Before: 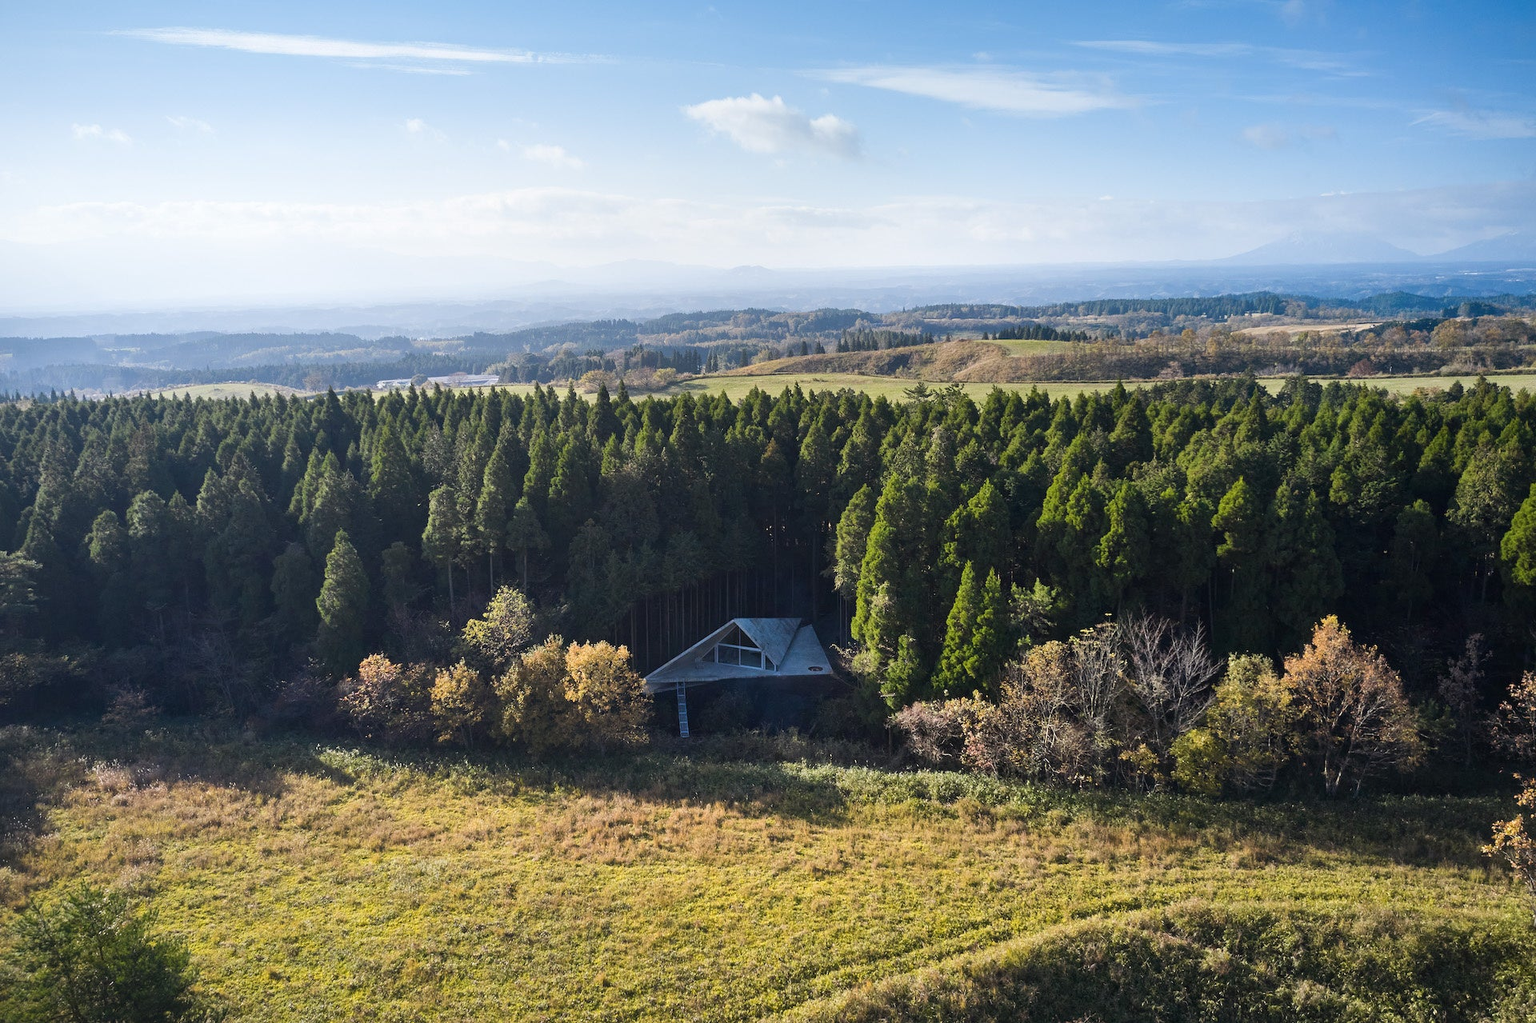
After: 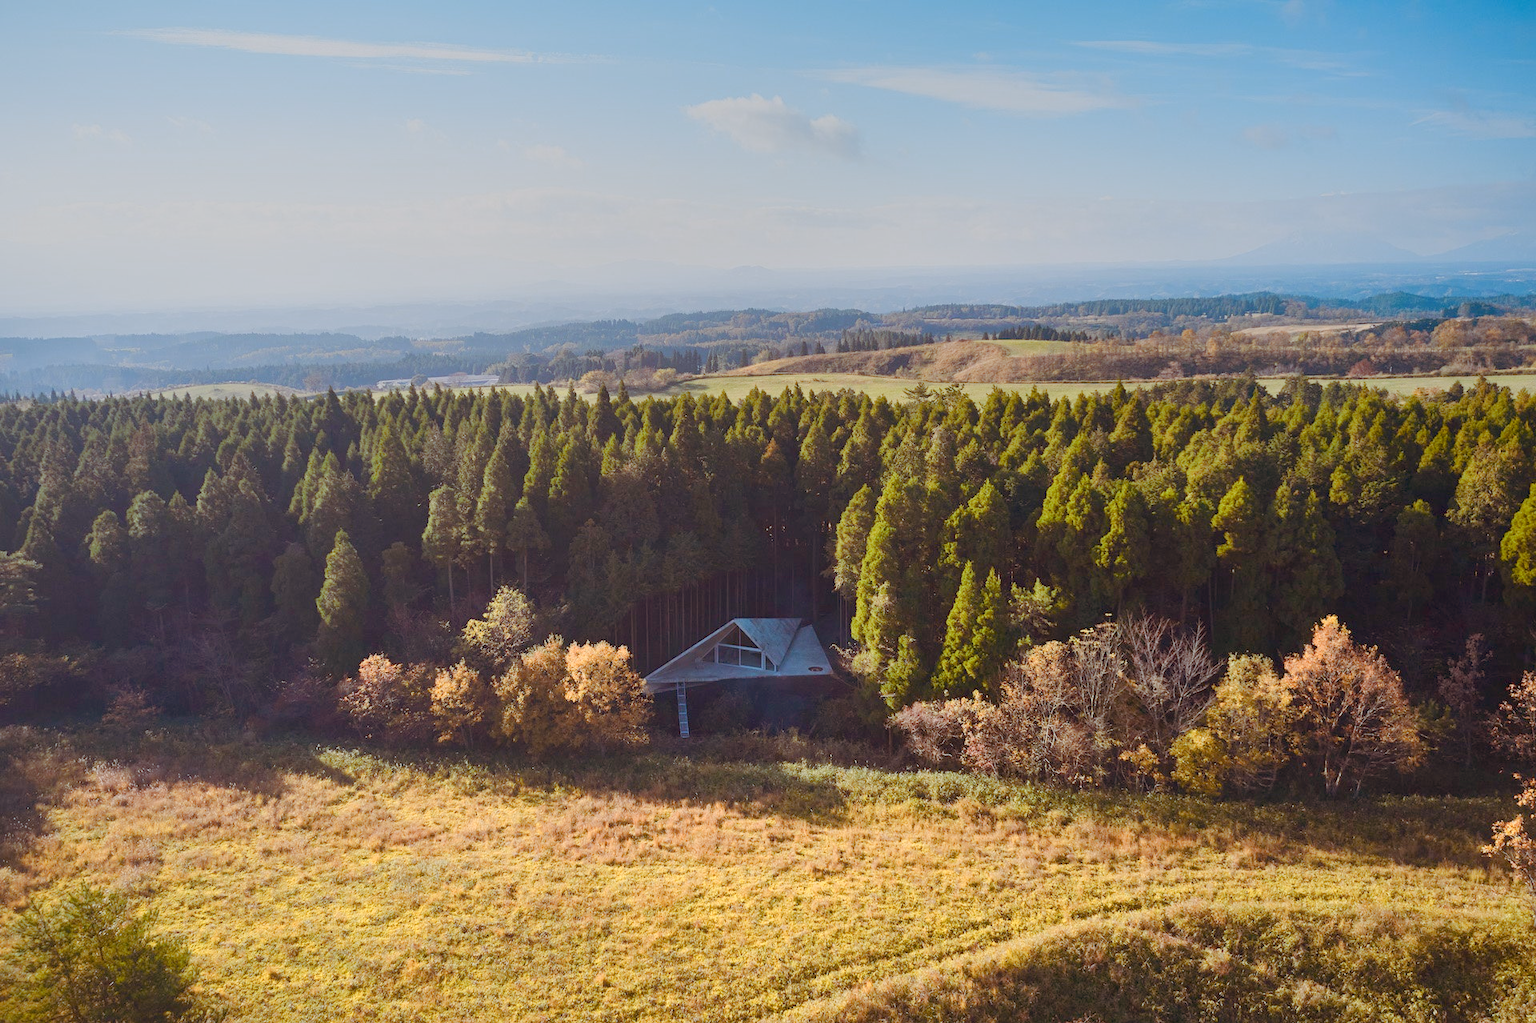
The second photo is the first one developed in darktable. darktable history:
color zones: curves: ch0 [(0.018, 0.548) (0.224, 0.64) (0.425, 0.447) (0.675, 0.575) (0.732, 0.579)]; ch1 [(0.066, 0.487) (0.25, 0.5) (0.404, 0.43) (0.75, 0.421) (0.956, 0.421)]; ch2 [(0.044, 0.561) (0.215, 0.465) (0.399, 0.544) (0.465, 0.548) (0.614, 0.447) (0.724, 0.43) (0.882, 0.623) (0.956, 0.632)]
color balance rgb: shadows lift › chroma 9.683%, shadows lift › hue 42.47°, highlights gain › chroma 0.146%, highlights gain › hue 332.76°, white fulcrum 0.087 EV, perceptual saturation grading › global saturation 20%, perceptual saturation grading › highlights -25.564%, perceptual saturation grading › shadows 49.987%, contrast -29.716%
